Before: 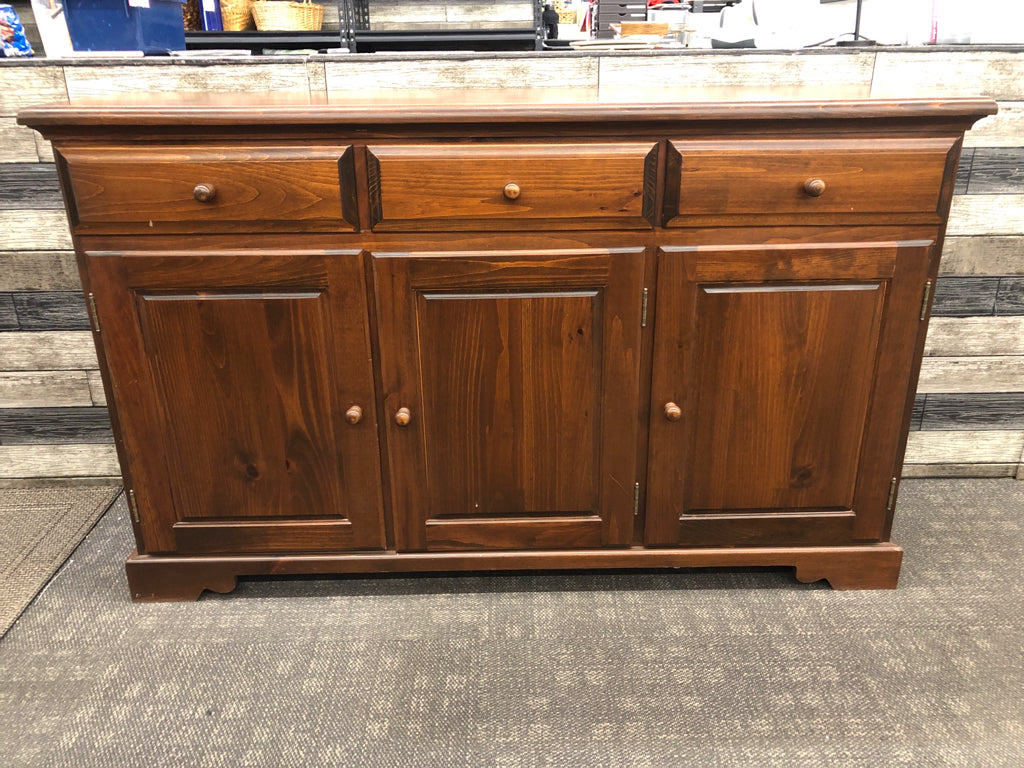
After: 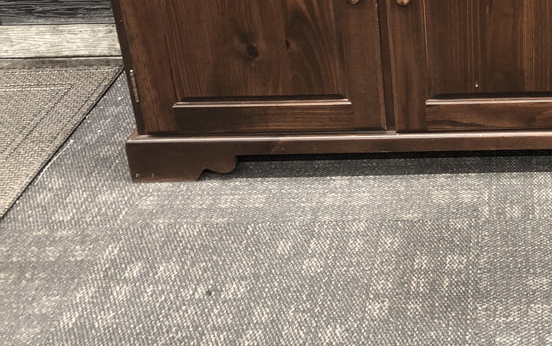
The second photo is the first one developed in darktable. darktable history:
contrast brightness saturation: contrast 0.095, saturation -0.374
crop and rotate: top 54.696%, right 46.011%, bottom 0.137%
local contrast: highlights 101%, shadows 98%, detail 119%, midtone range 0.2
